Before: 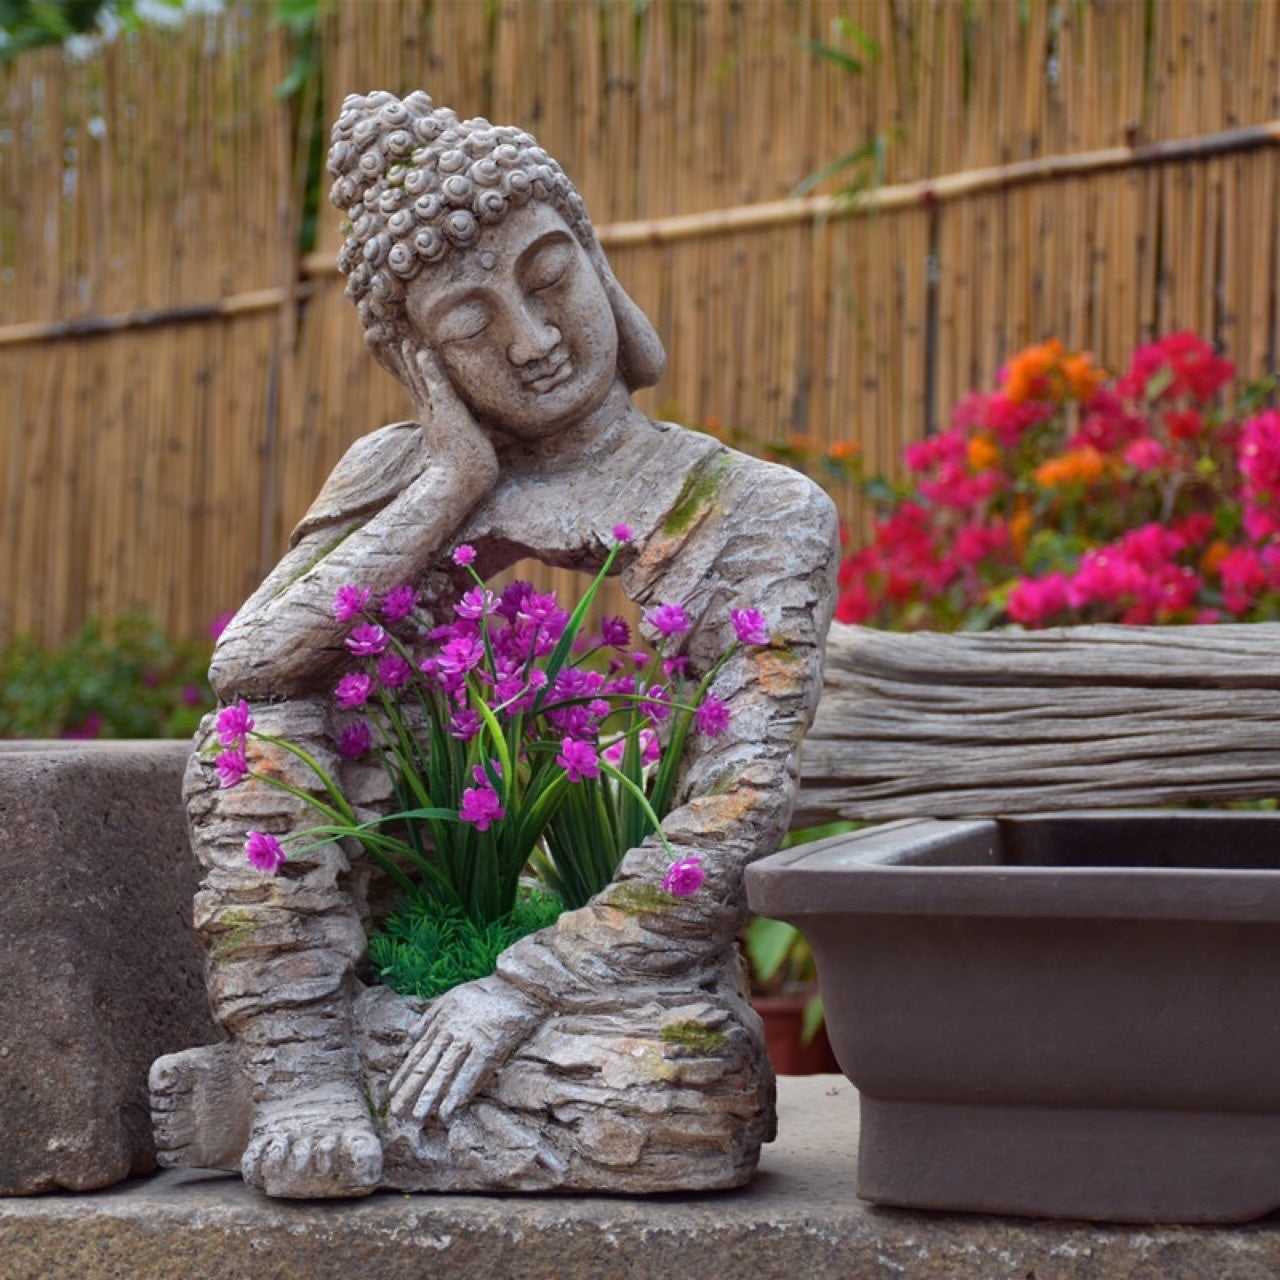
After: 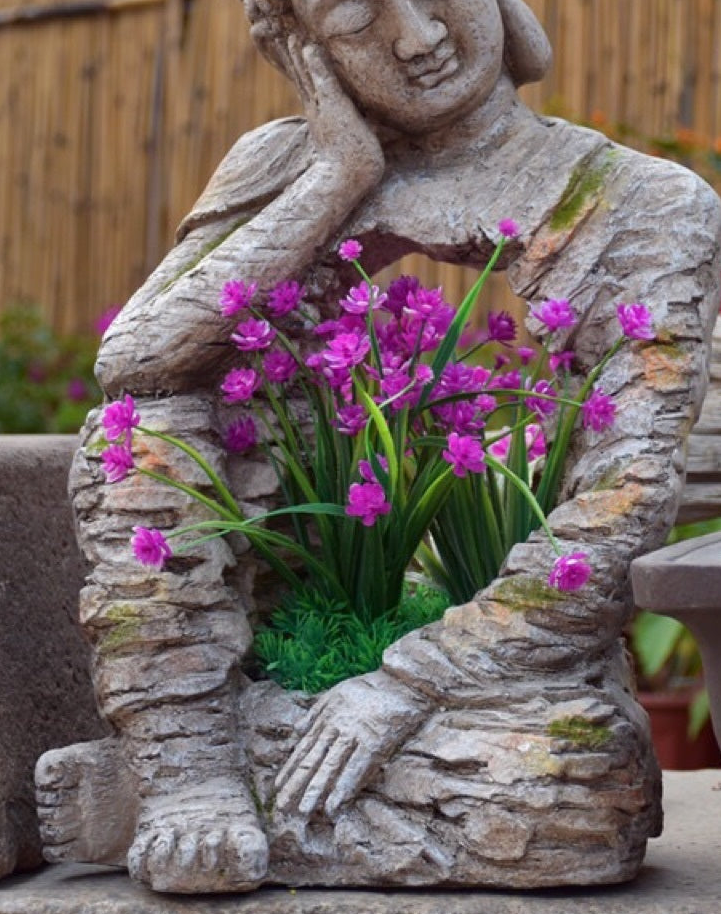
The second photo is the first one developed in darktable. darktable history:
crop: left 8.966%, top 23.852%, right 34.699%, bottom 4.703%
base curve: curves: ch0 [(0, 0) (0.283, 0.295) (1, 1)], preserve colors none
